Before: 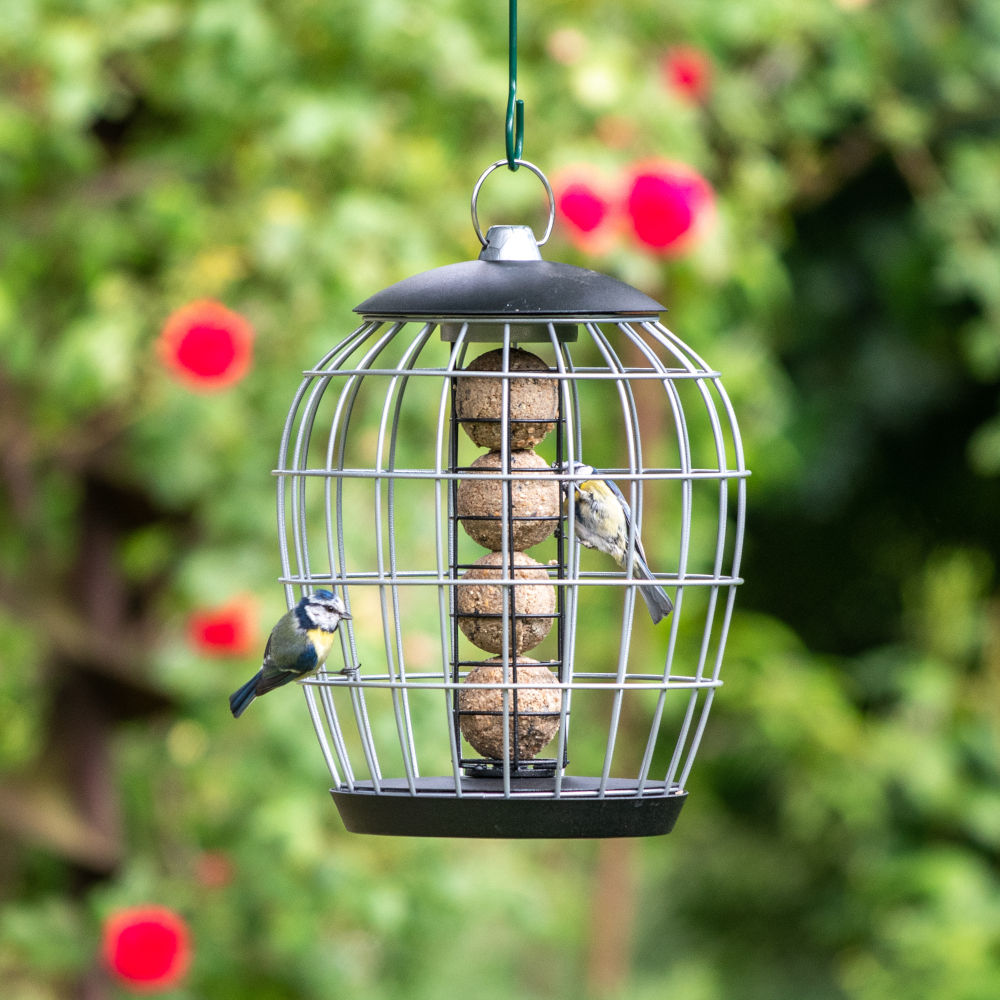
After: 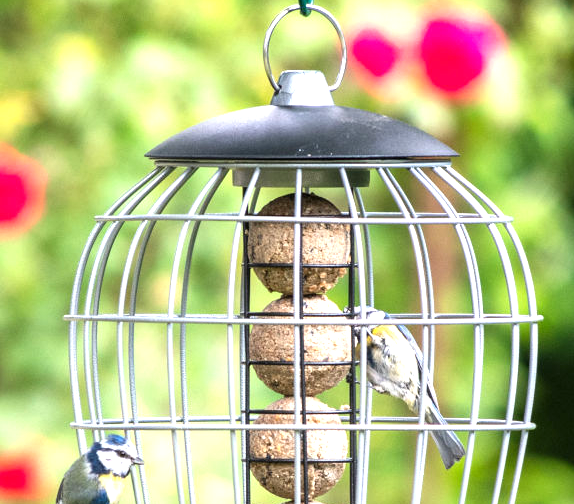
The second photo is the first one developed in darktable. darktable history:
crop: left 20.834%, top 15.597%, right 21.673%, bottom 33.975%
tone equalizer: -8 EV -0.785 EV, -7 EV -0.685 EV, -6 EV -0.615 EV, -5 EV -0.377 EV, -3 EV 0.369 EV, -2 EV 0.6 EV, -1 EV 0.687 EV, +0 EV 0.775 EV, smoothing diameter 24.97%, edges refinement/feathering 5.79, preserve details guided filter
